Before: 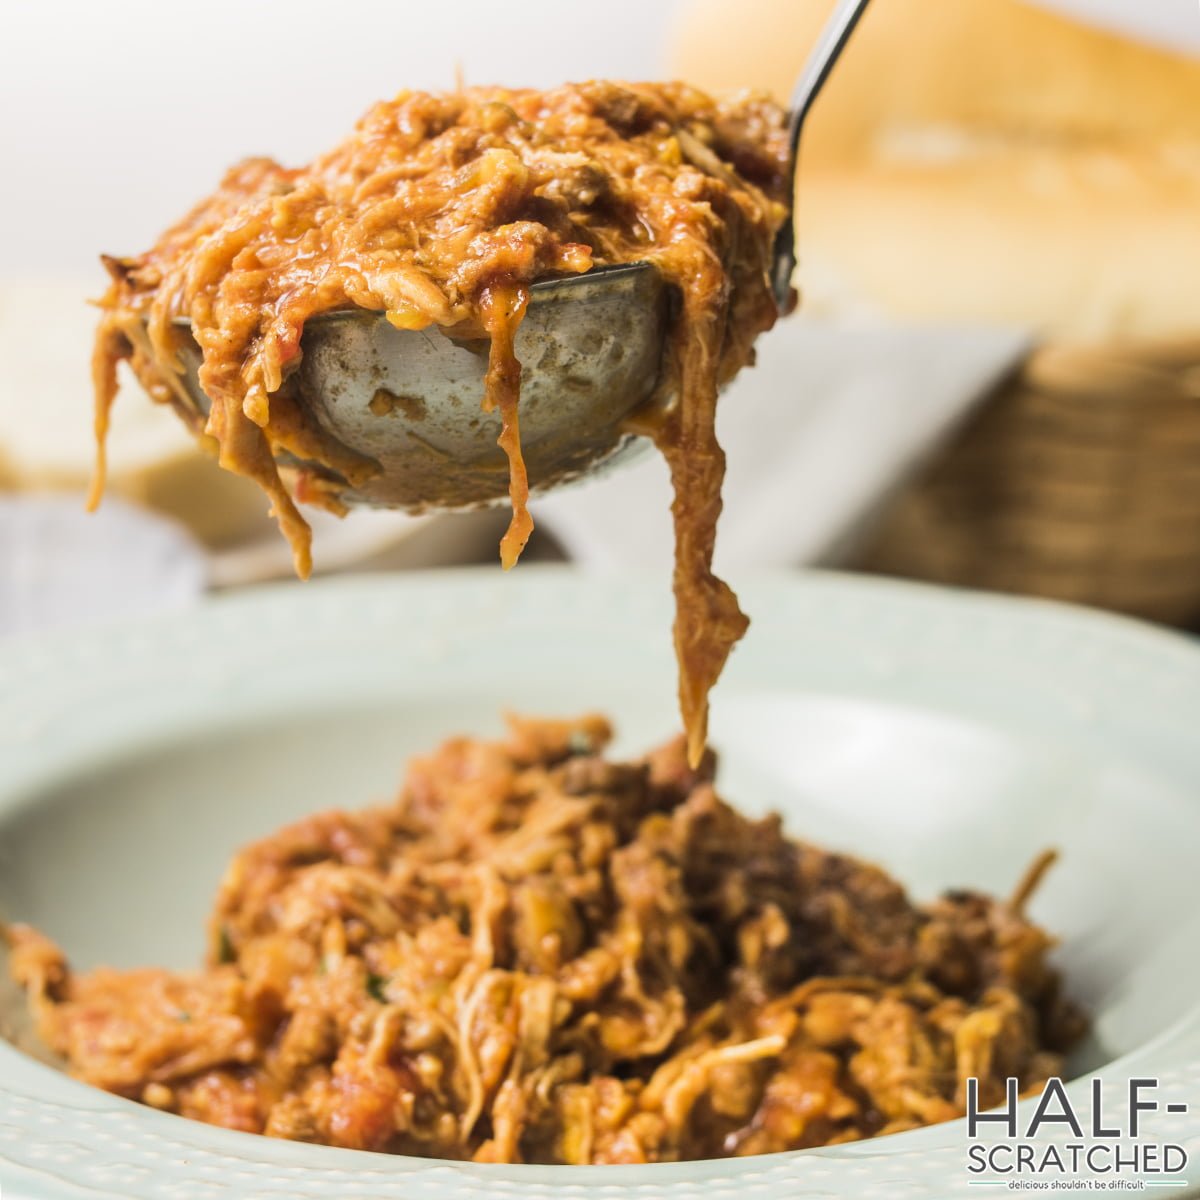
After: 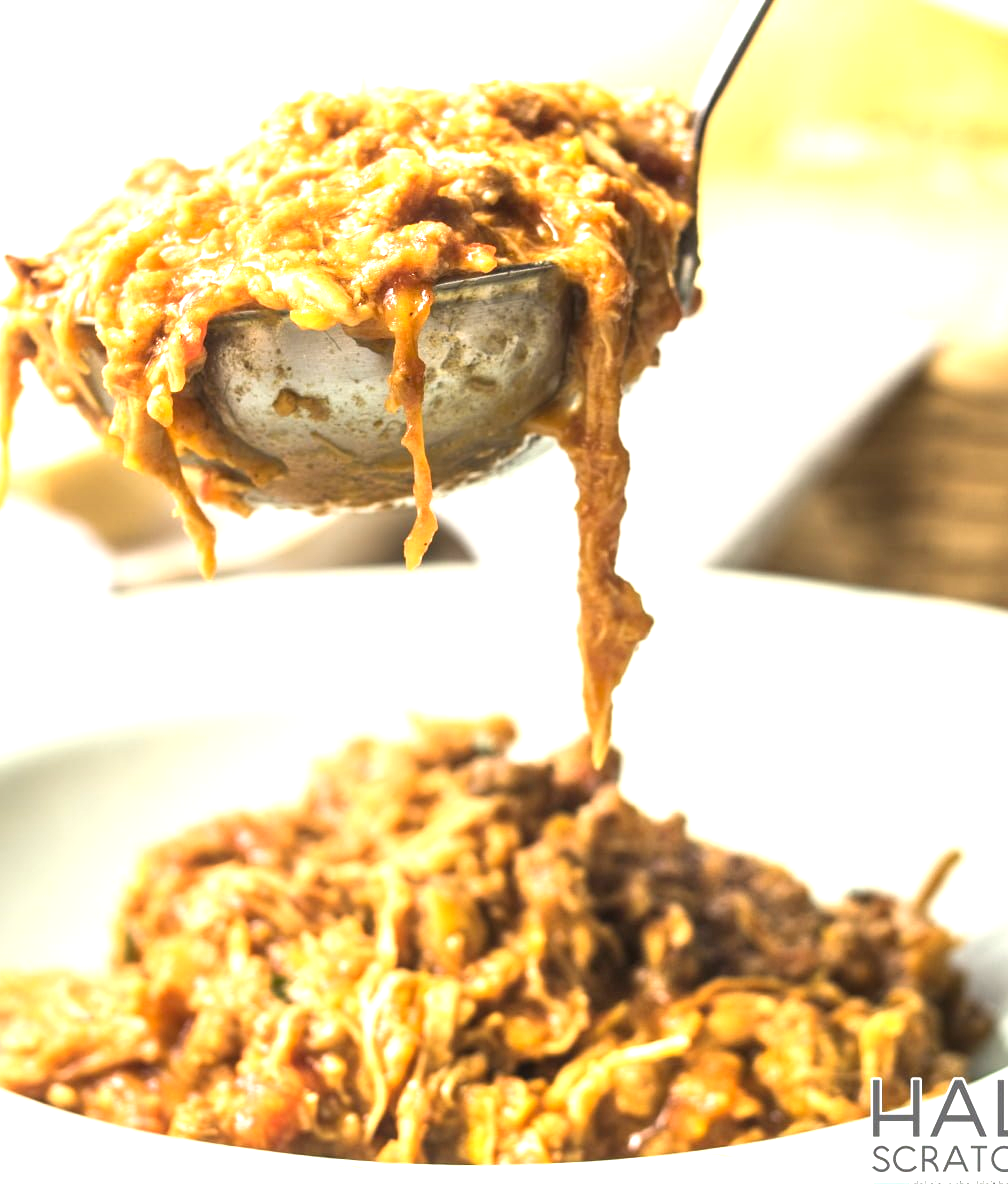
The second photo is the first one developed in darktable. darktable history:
exposure: exposure 1.16 EV, compensate exposure bias true, compensate highlight preservation false
crop: left 8.026%, right 7.374%
